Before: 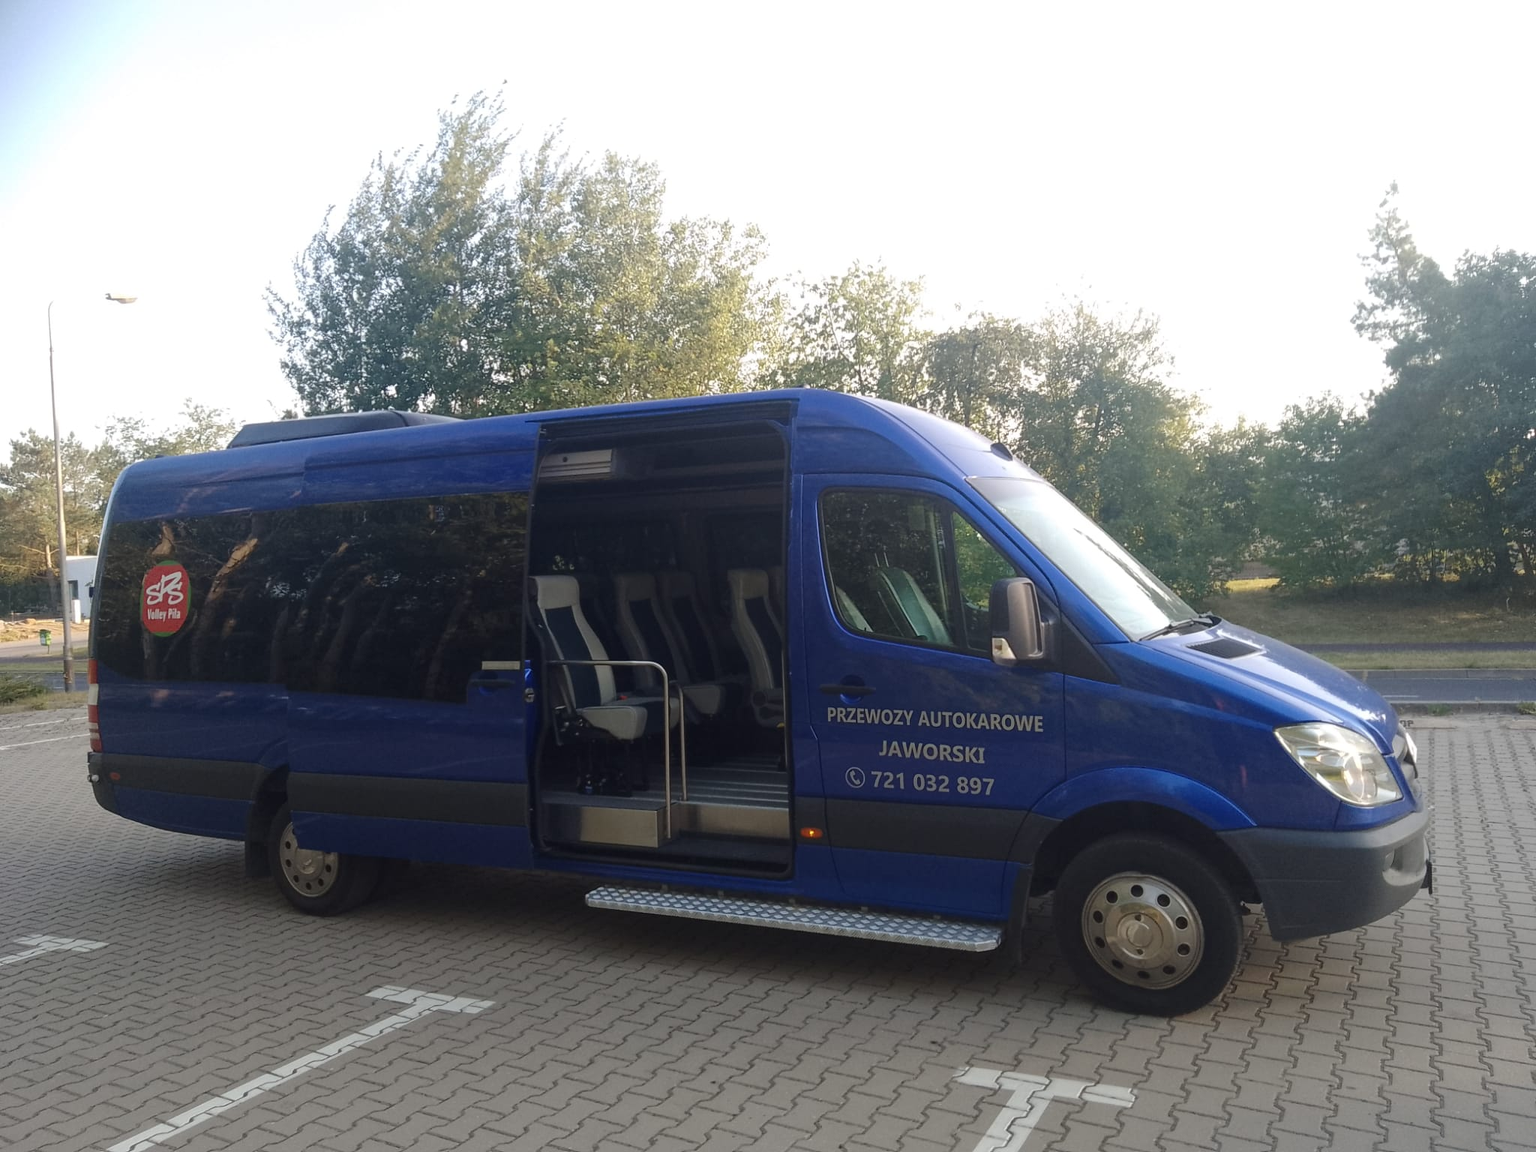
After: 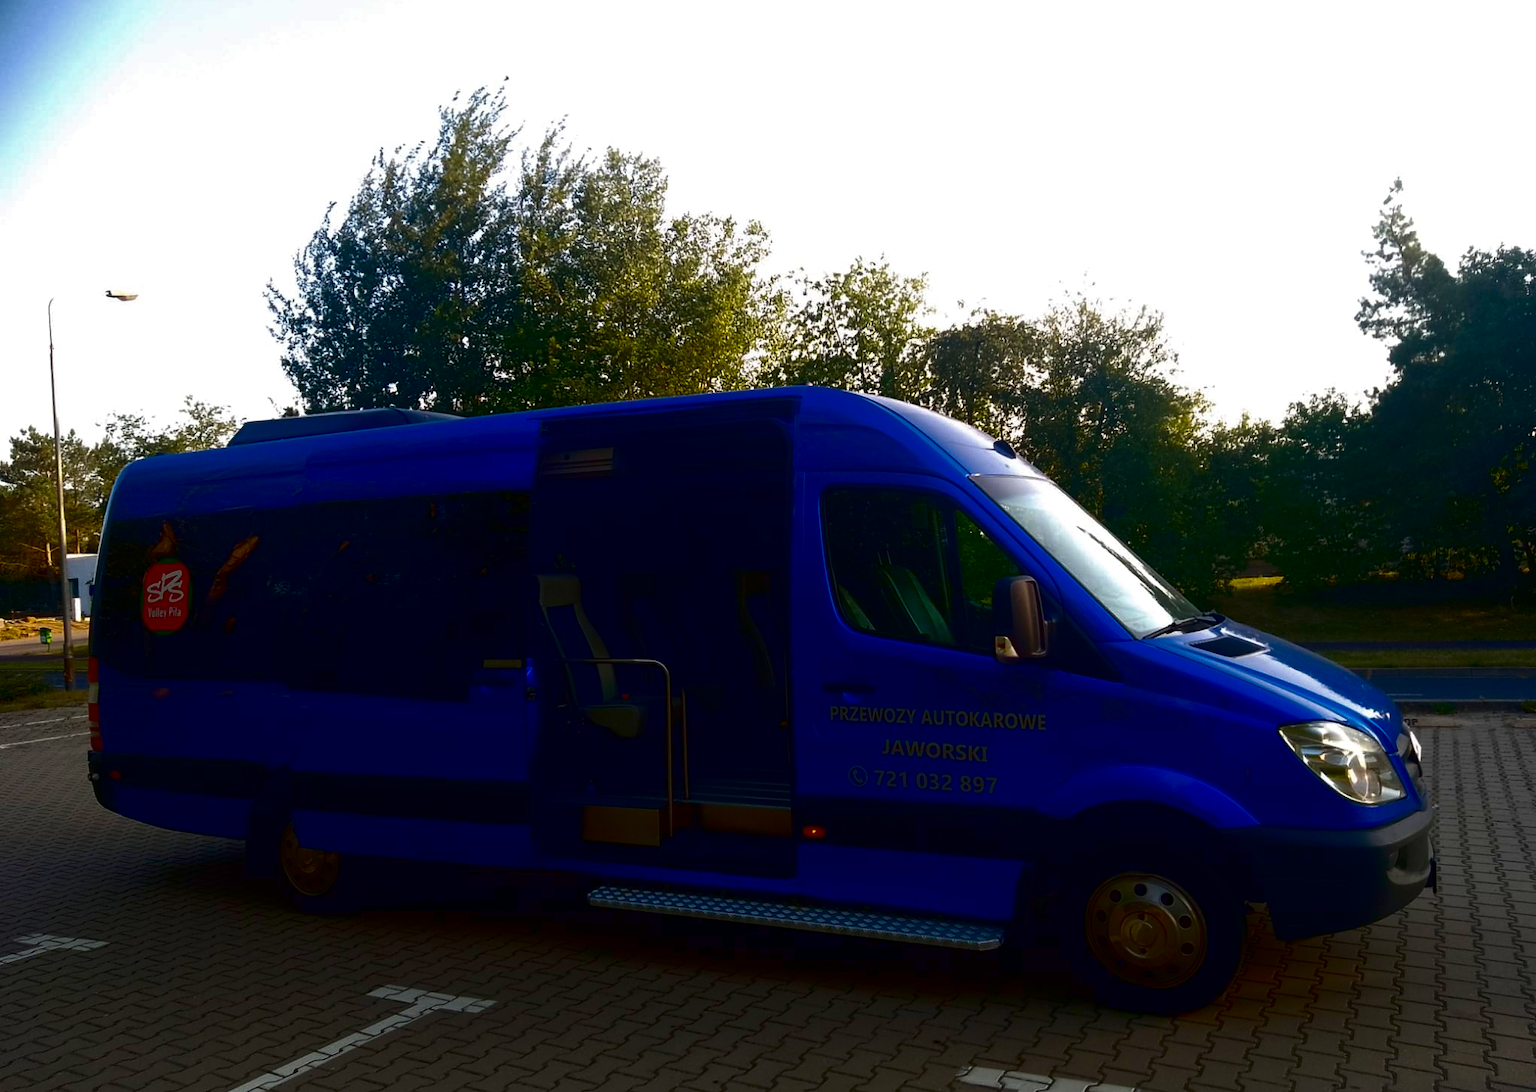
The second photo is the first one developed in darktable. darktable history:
haze removal: adaptive false
contrast brightness saturation: brightness -0.999, saturation 0.997
crop: top 0.356%, right 0.261%, bottom 5.042%
